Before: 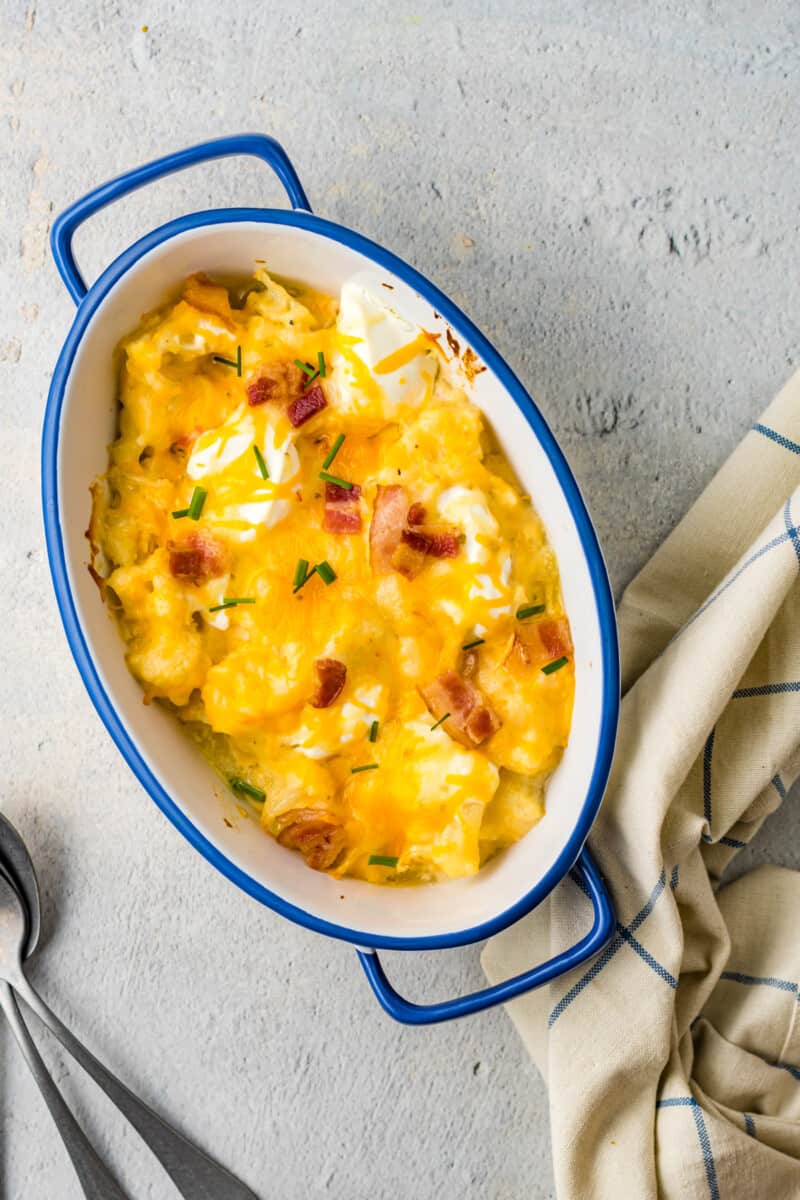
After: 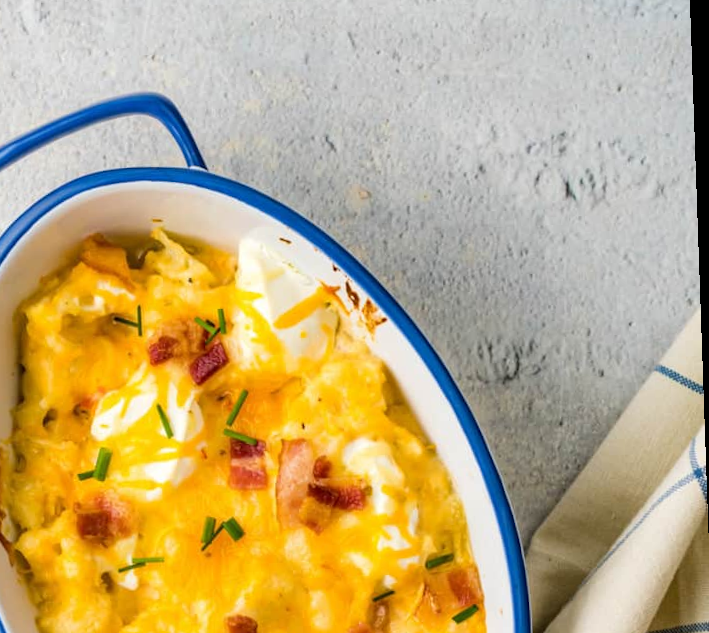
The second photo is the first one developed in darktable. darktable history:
rotate and perspective: rotation -2°, crop left 0.022, crop right 0.978, crop top 0.049, crop bottom 0.951
crop and rotate: left 11.812%, bottom 42.776%
